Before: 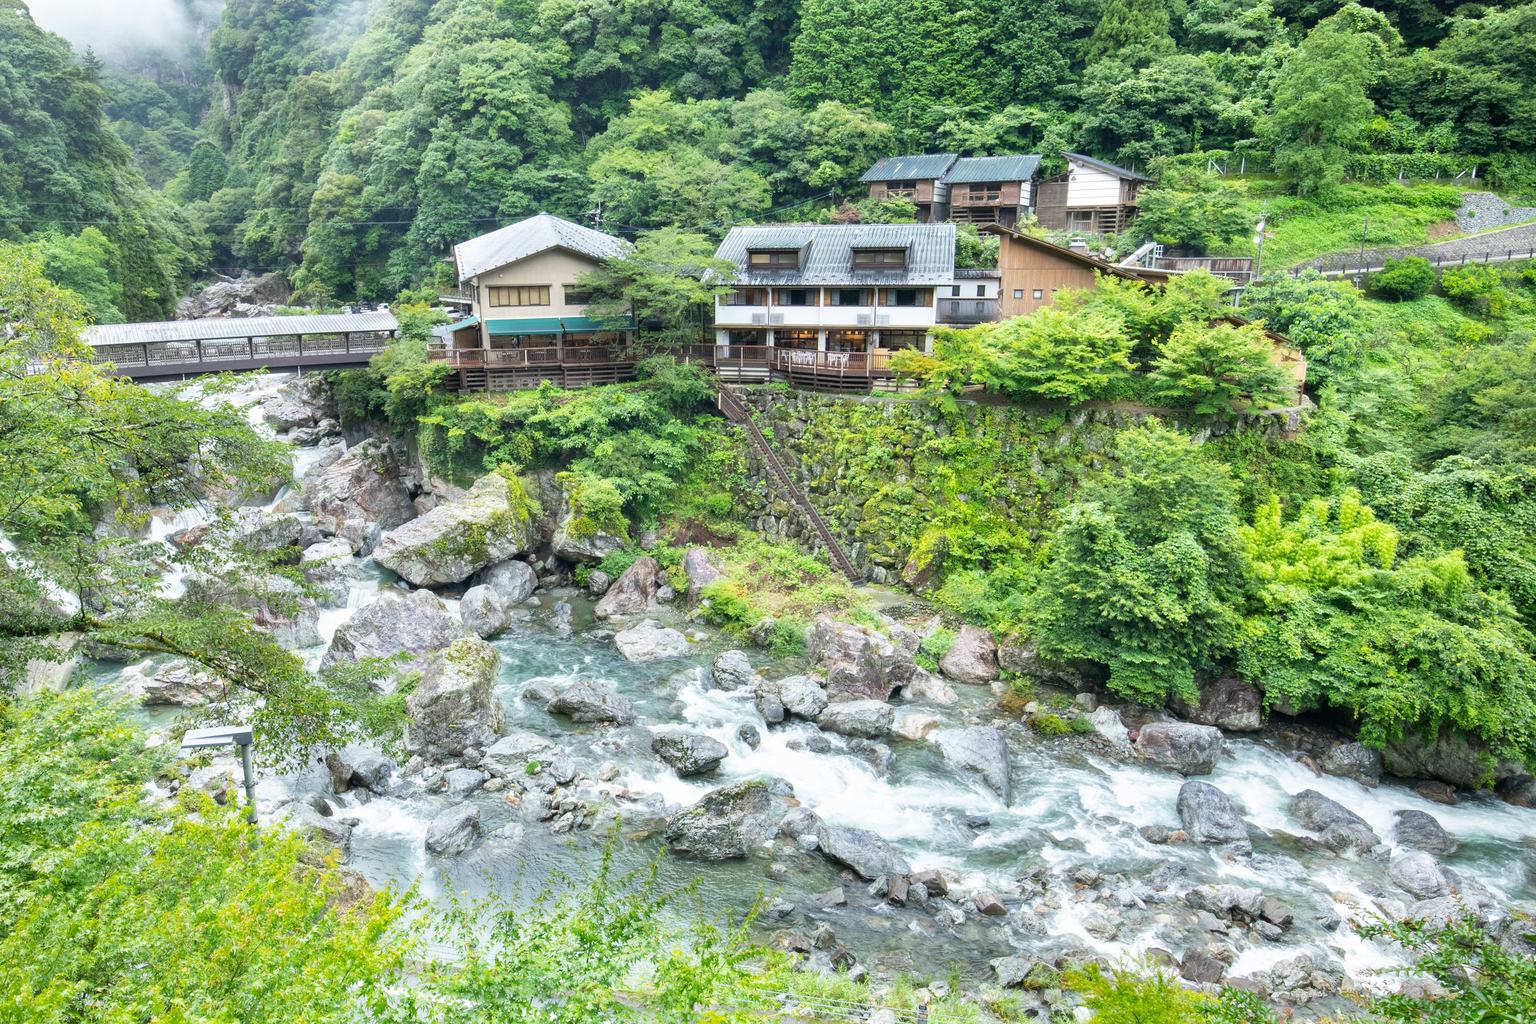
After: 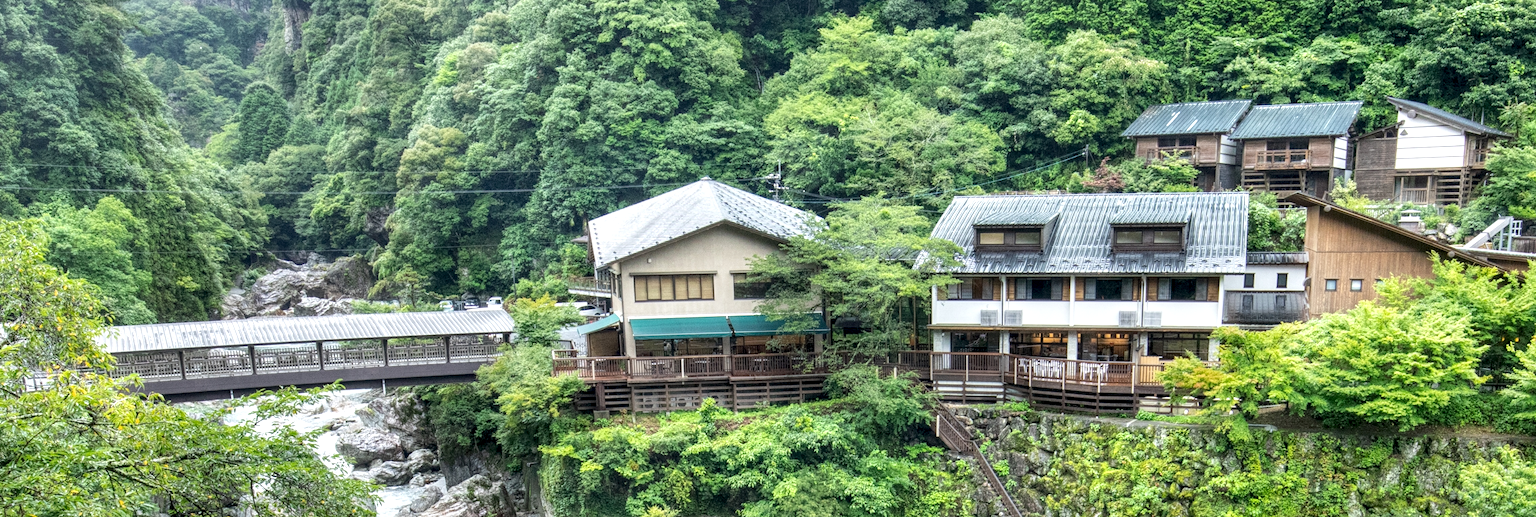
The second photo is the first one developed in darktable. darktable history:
crop: left 0.523%, top 7.628%, right 23.519%, bottom 53.932%
shadows and highlights: low approximation 0.01, soften with gaussian
local contrast: highlights 100%, shadows 99%, detail 199%, midtone range 0.2
